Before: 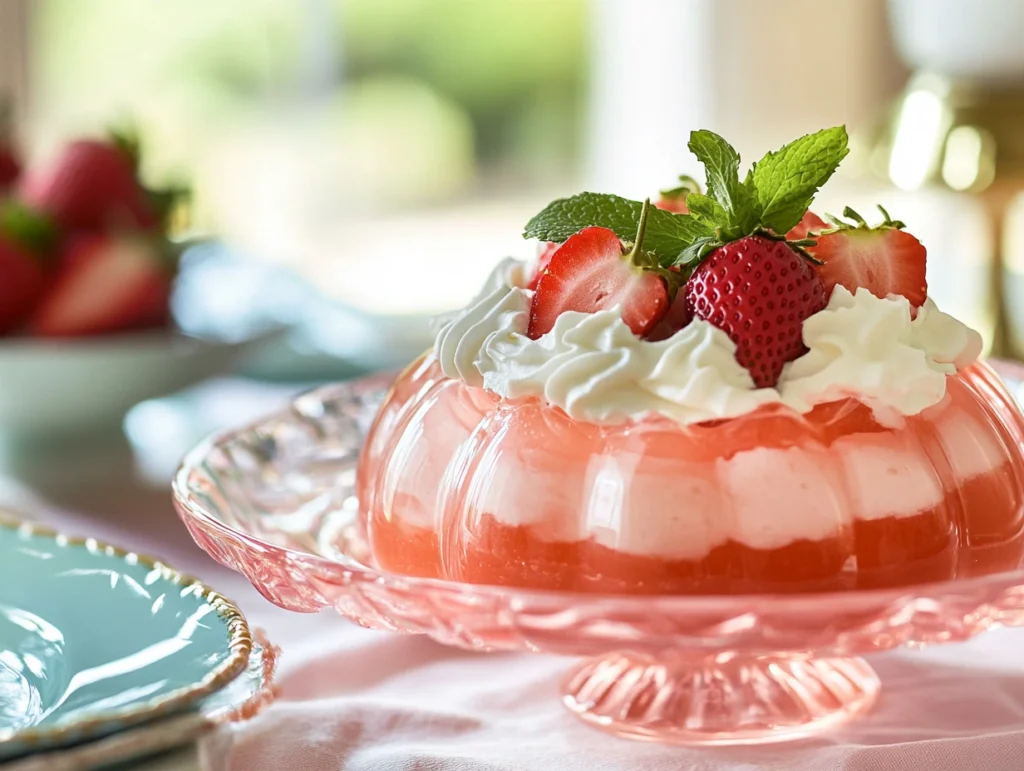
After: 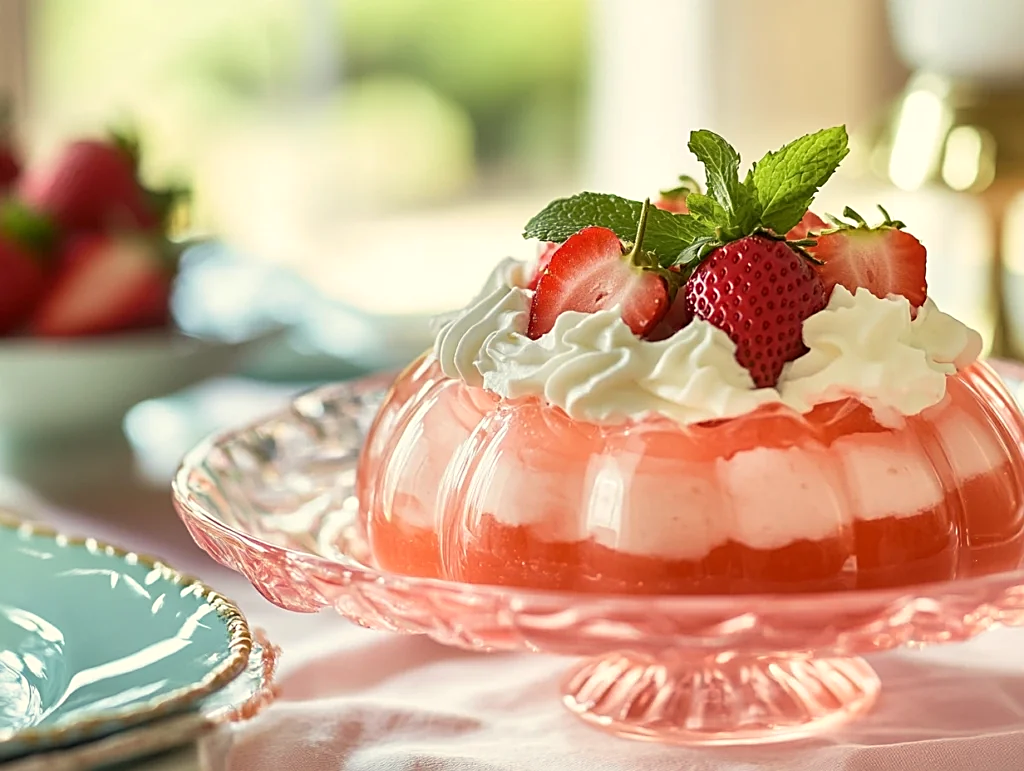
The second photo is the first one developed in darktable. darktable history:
white balance: red 1.029, blue 0.92
sharpen: on, module defaults
contrast equalizer: y [[0.5 ×6], [0.5 ×6], [0.5, 0.5, 0.501, 0.545, 0.707, 0.863], [0 ×6], [0 ×6]]
